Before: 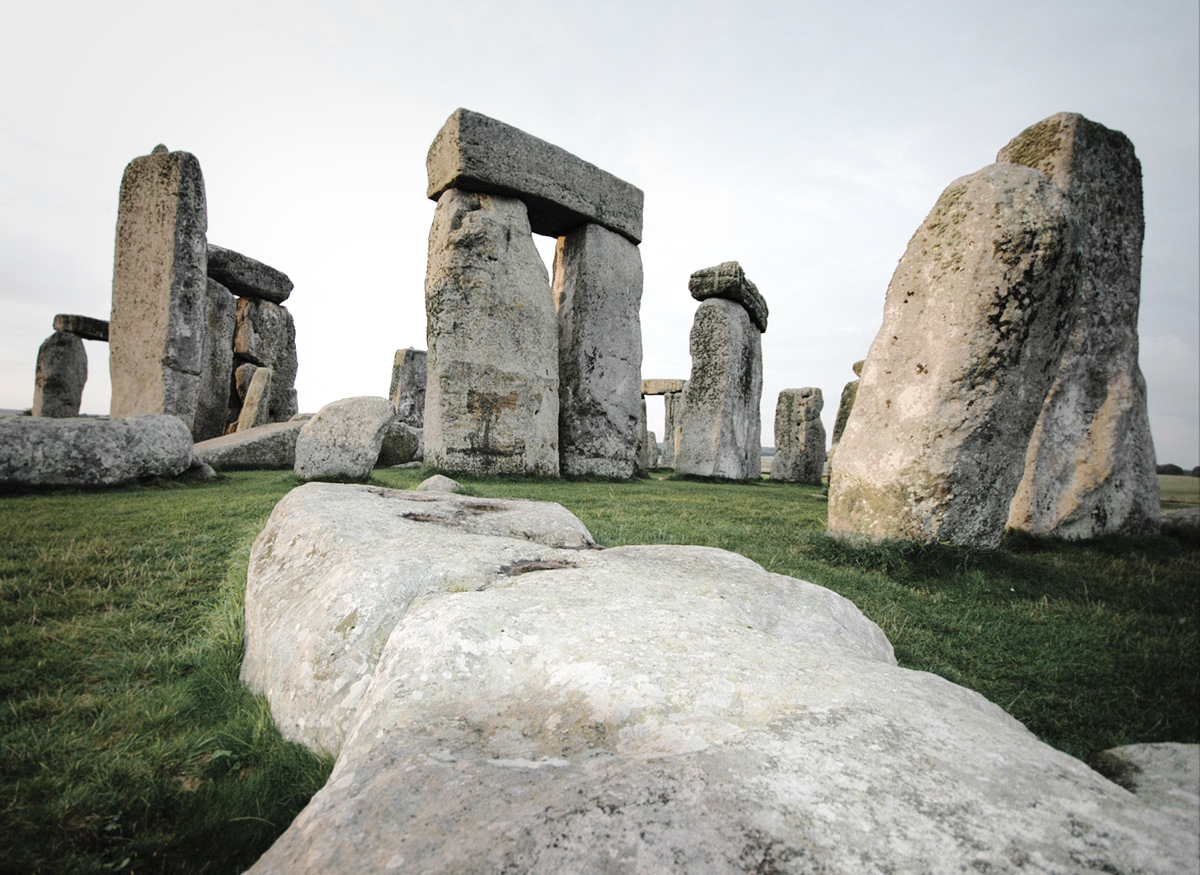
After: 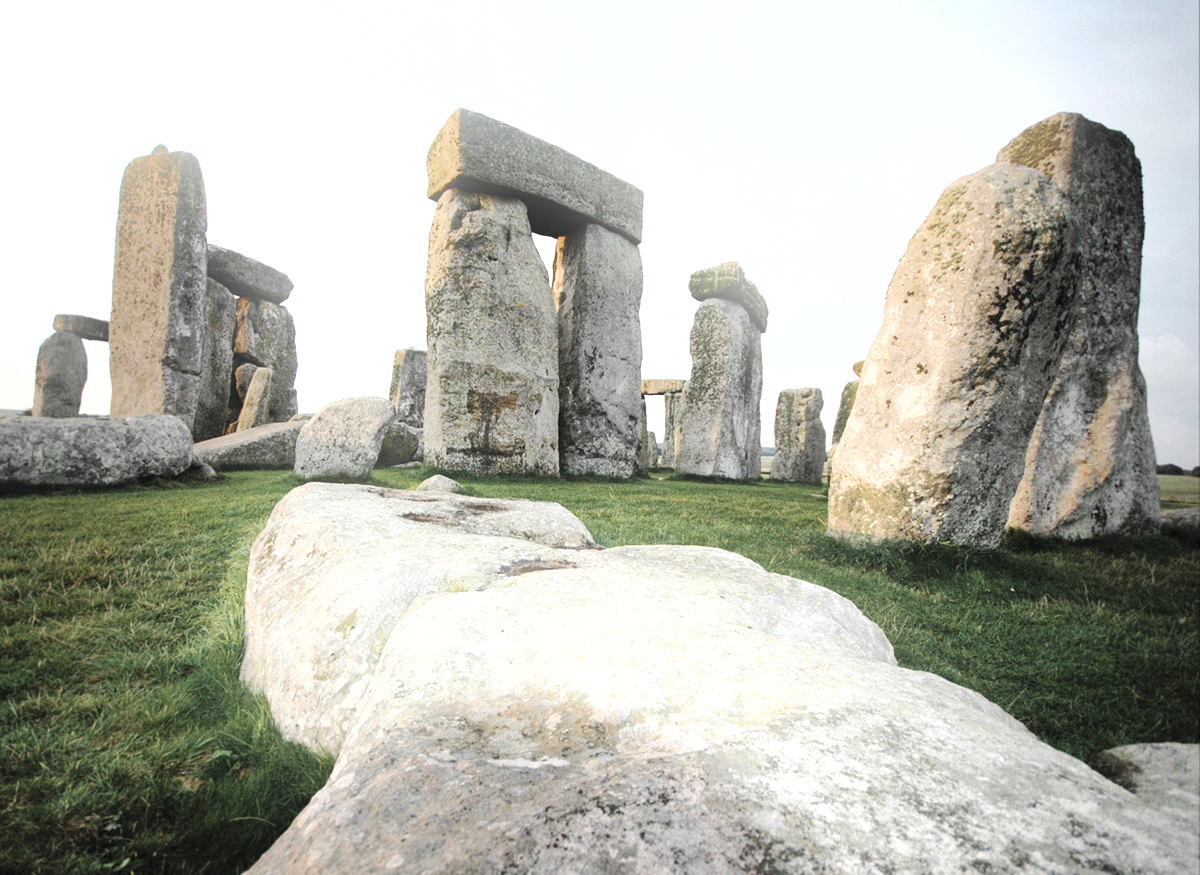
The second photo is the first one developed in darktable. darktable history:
shadows and highlights: low approximation 0.01, soften with gaussian
exposure: black level correction 0.001, exposure 0.5 EV, compensate exposure bias true, compensate highlight preservation false
bloom: size 13.65%, threshold 98.39%, strength 4.82%
